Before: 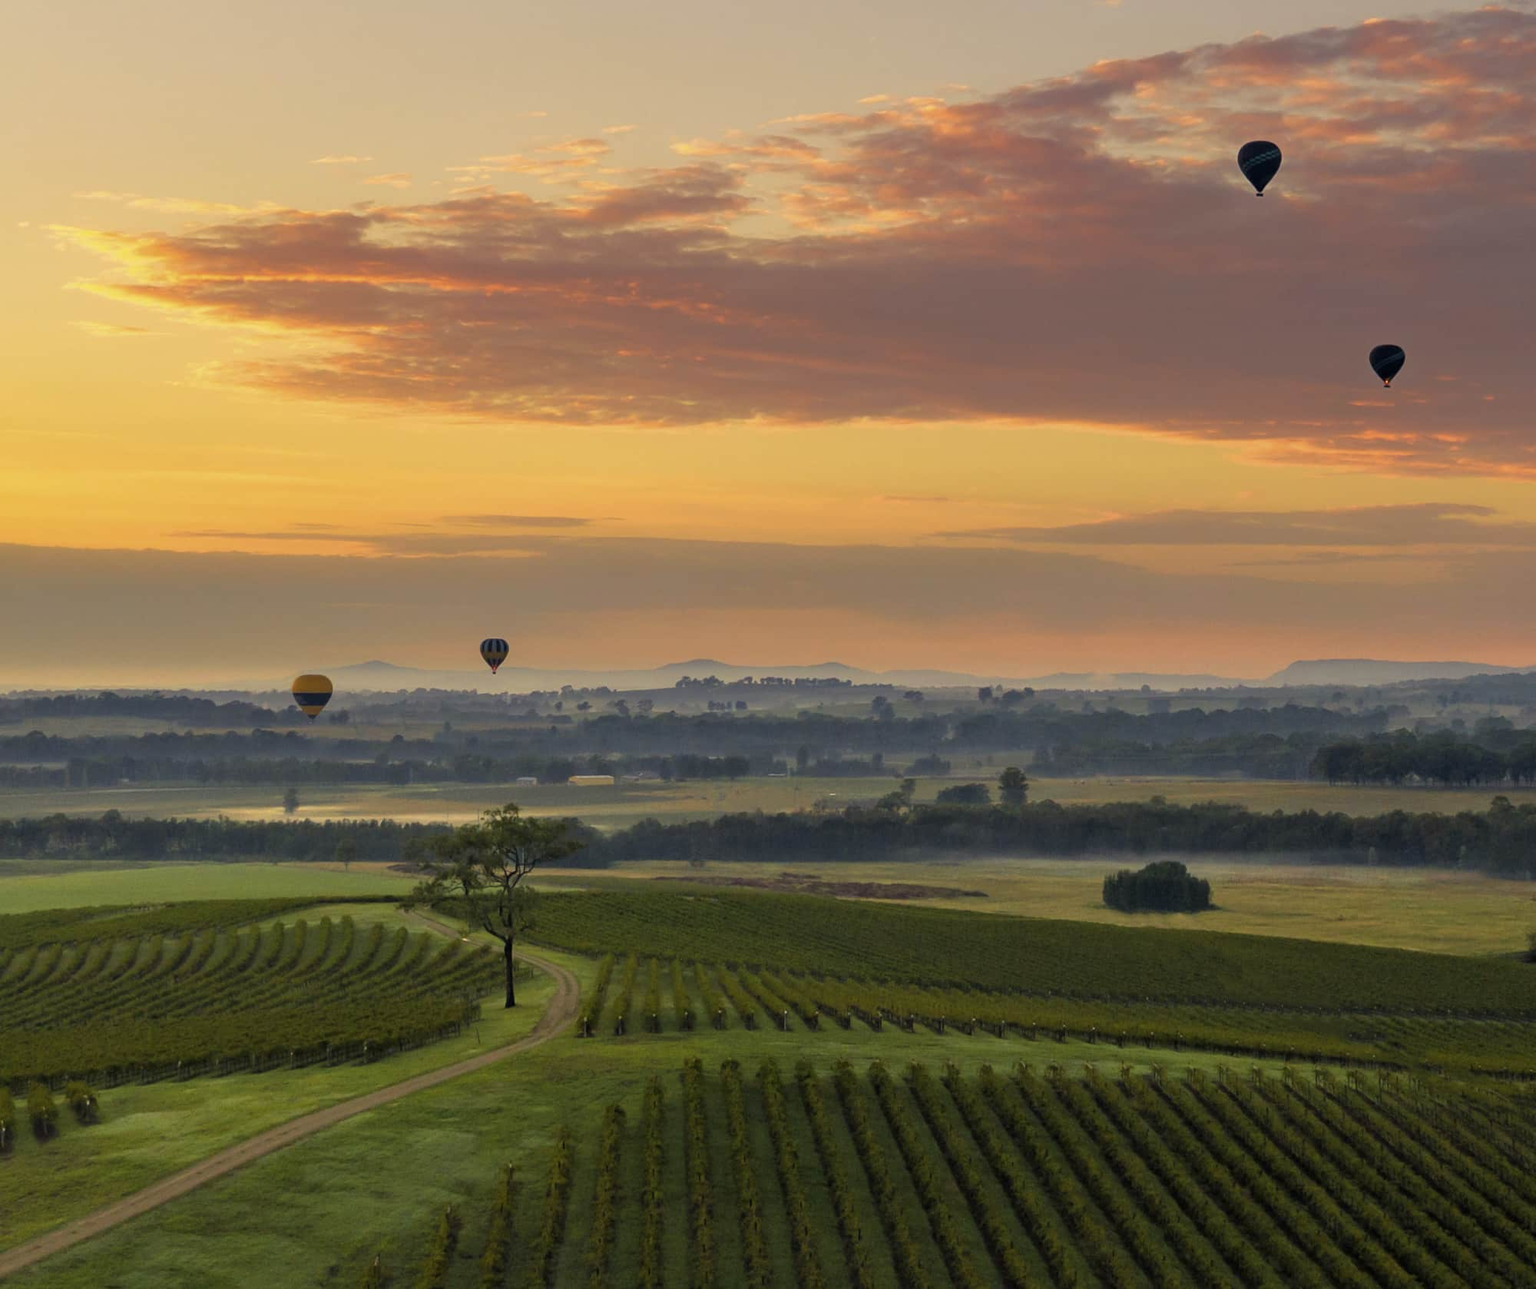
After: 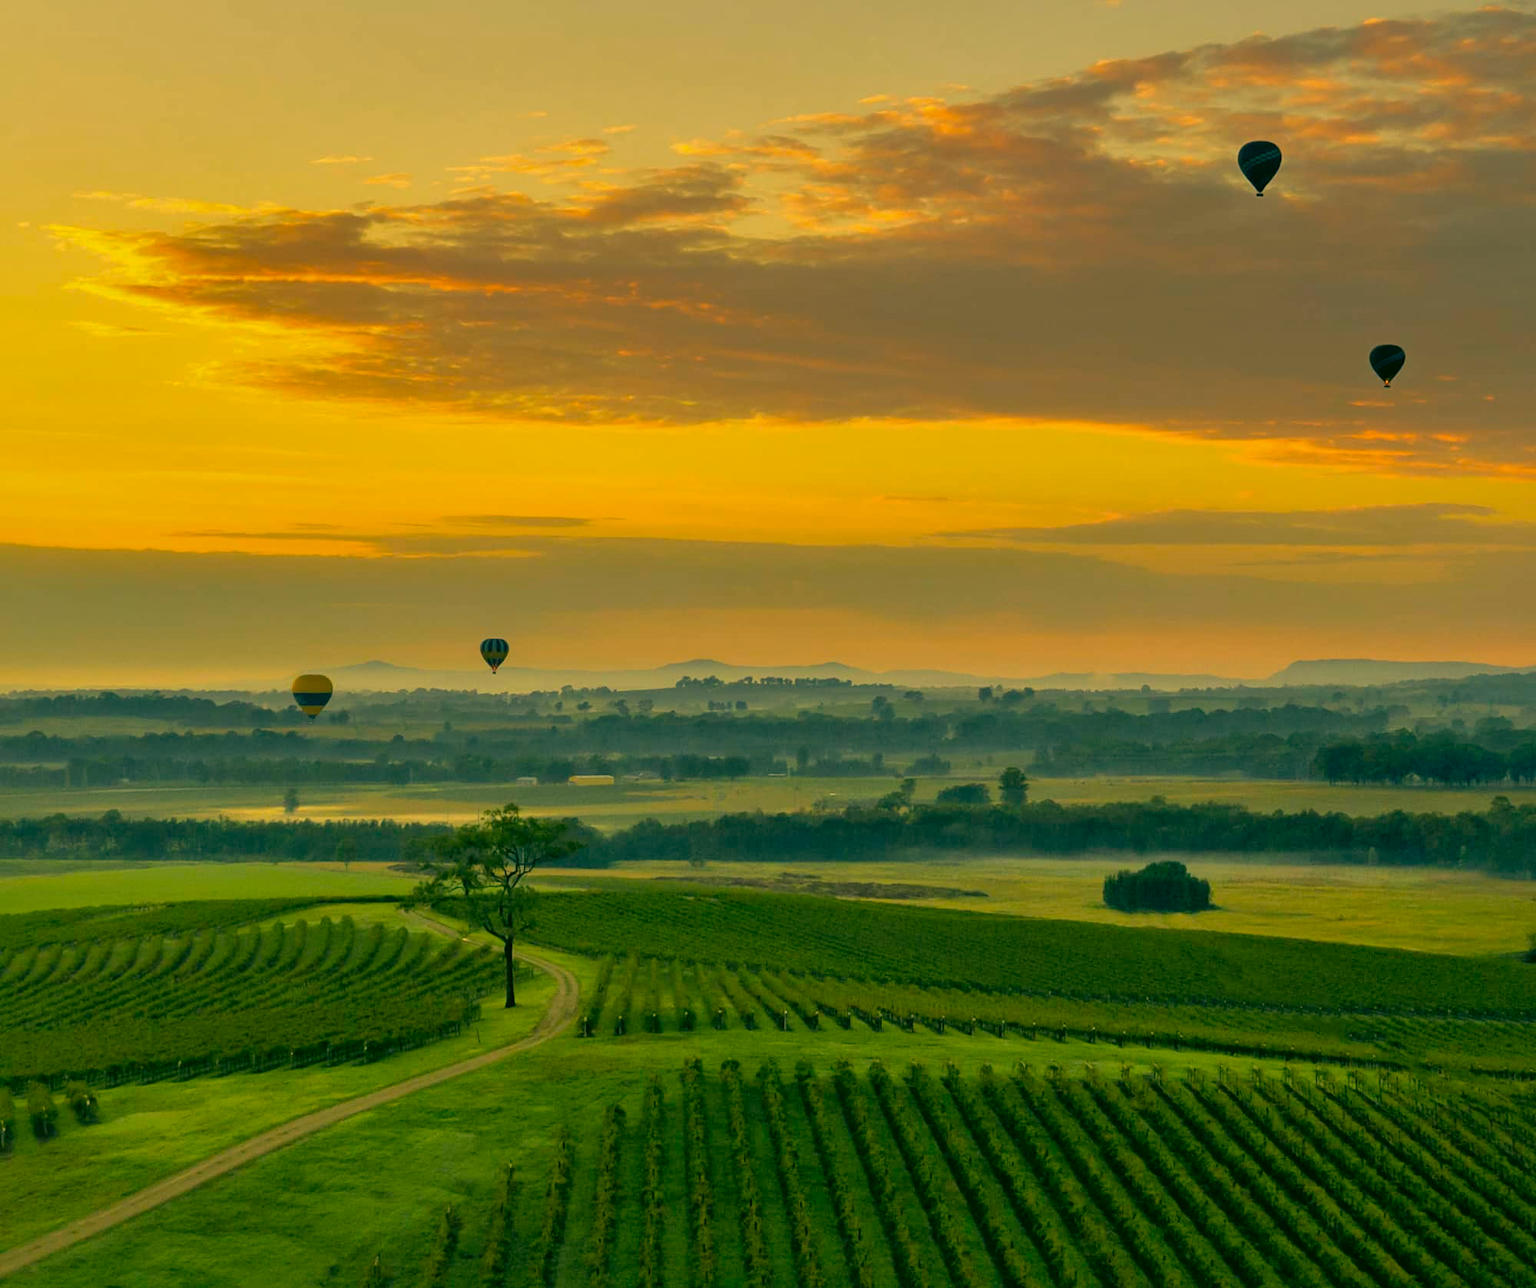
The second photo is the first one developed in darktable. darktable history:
shadows and highlights: on, module defaults
color correction: highlights a* 5.62, highlights b* 33.57, shadows a* -25.86, shadows b* 4.02
